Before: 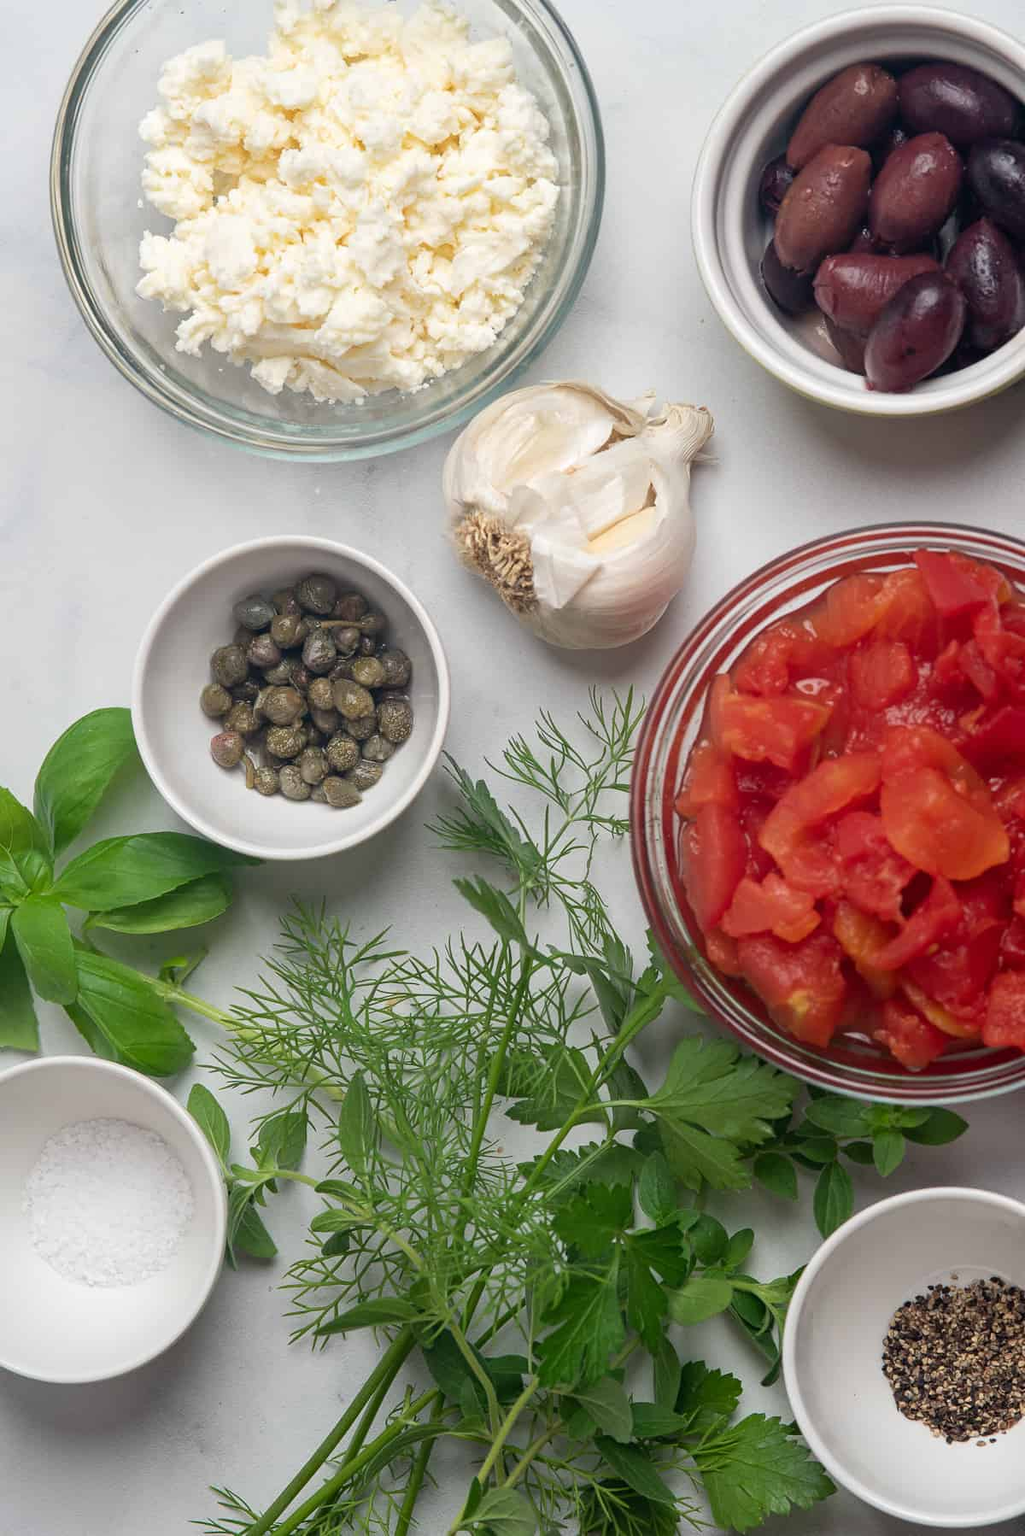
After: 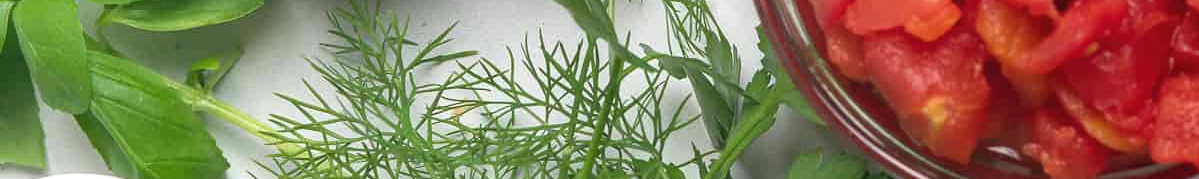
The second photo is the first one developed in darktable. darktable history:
exposure: black level correction -0.002, exposure 0.54 EV, compensate highlight preservation false
crop and rotate: top 59.084%, bottom 30.916%
